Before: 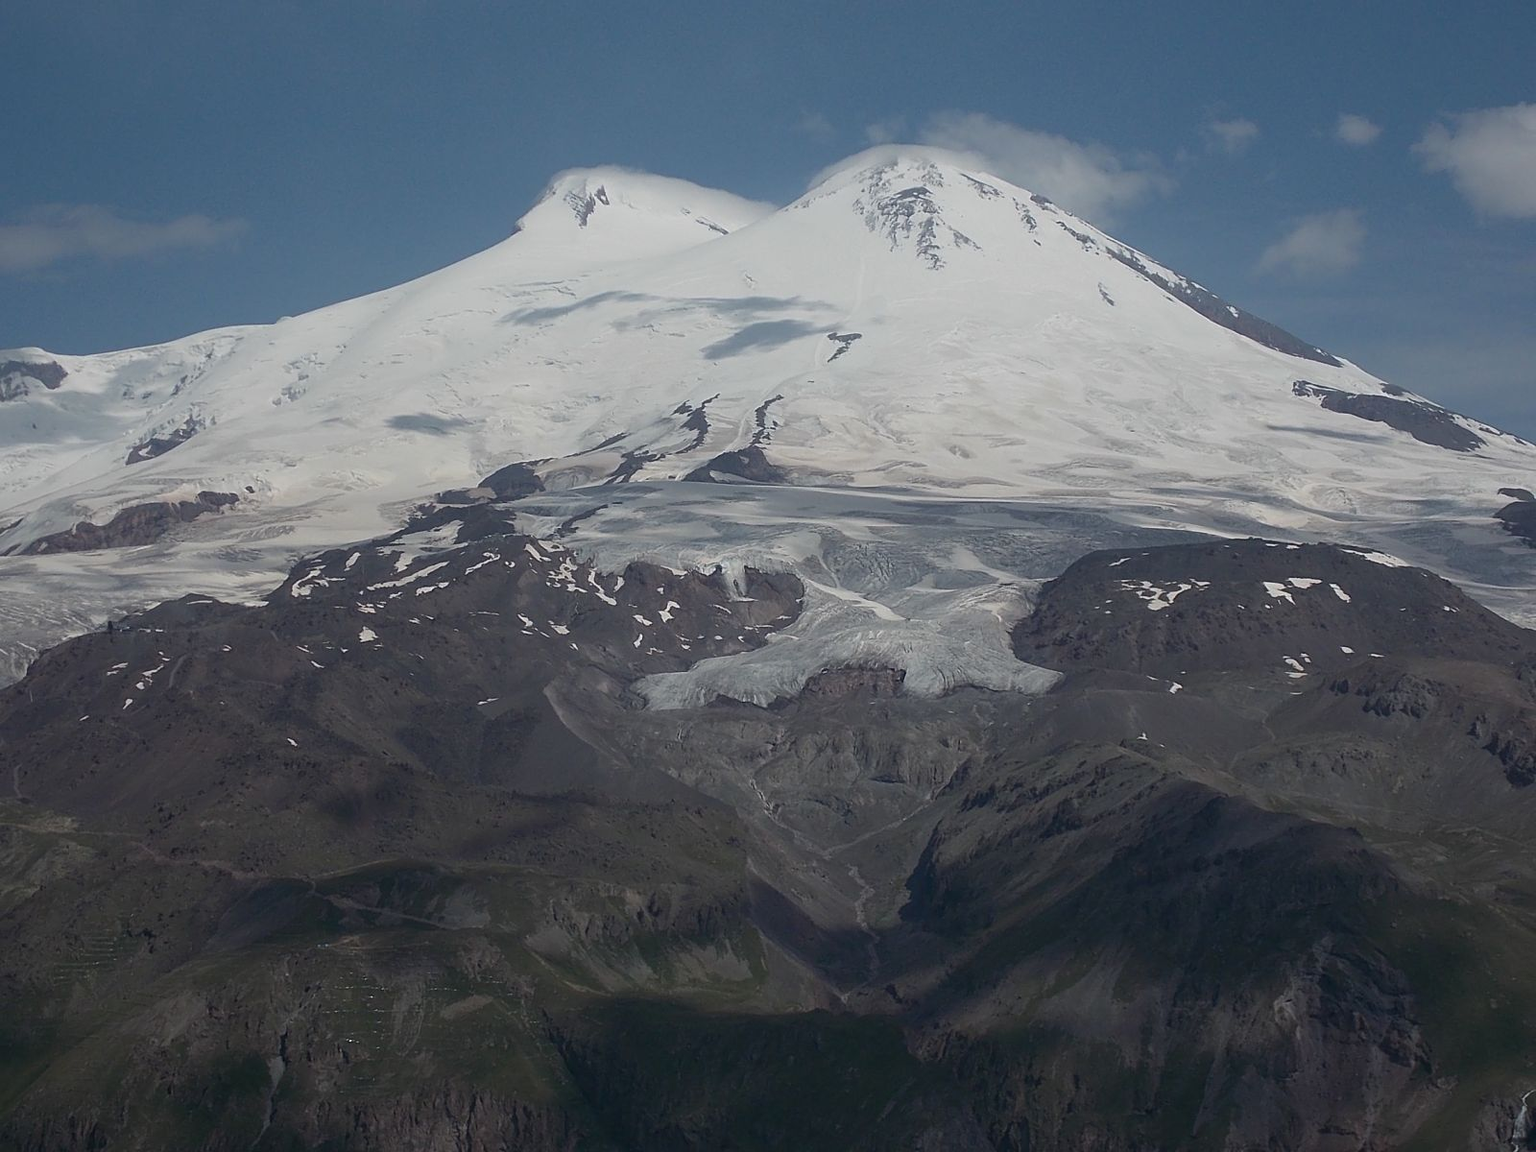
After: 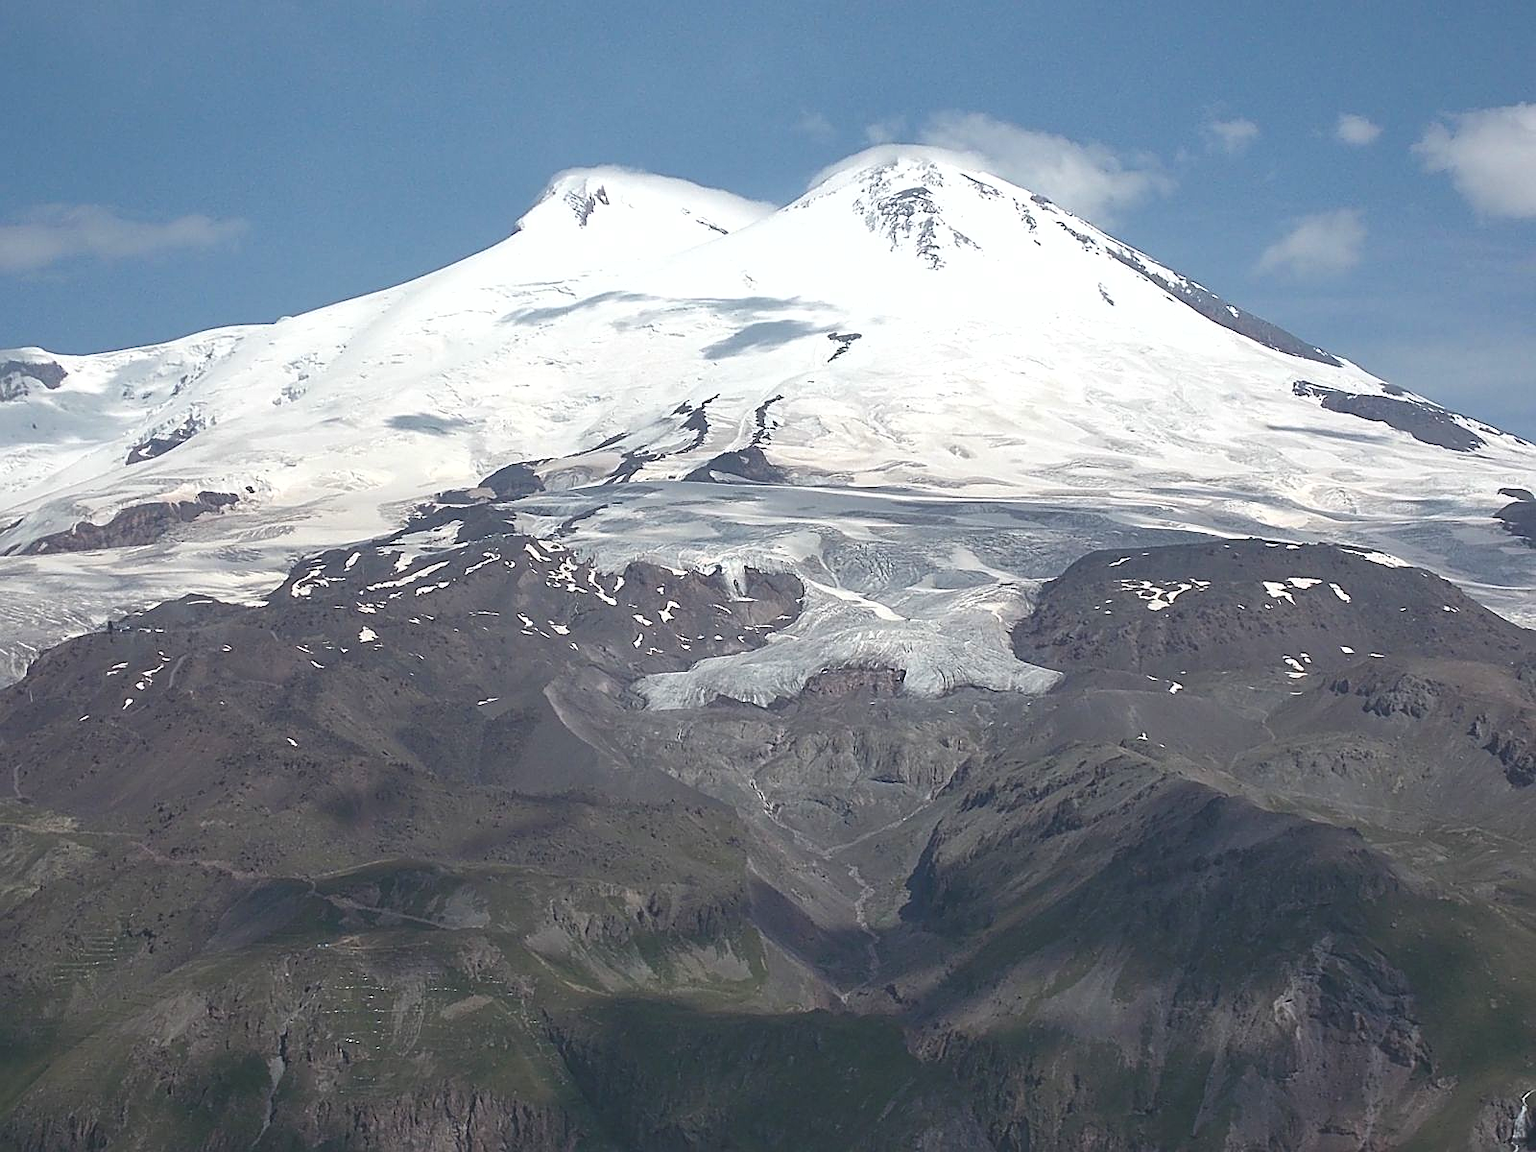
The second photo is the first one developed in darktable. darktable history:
exposure: black level correction -0.005, exposure 1.002 EV, compensate highlight preservation false
shadows and highlights: shadows 29.61, highlights -30.47, low approximation 0.01, soften with gaussian
sharpen: on, module defaults
